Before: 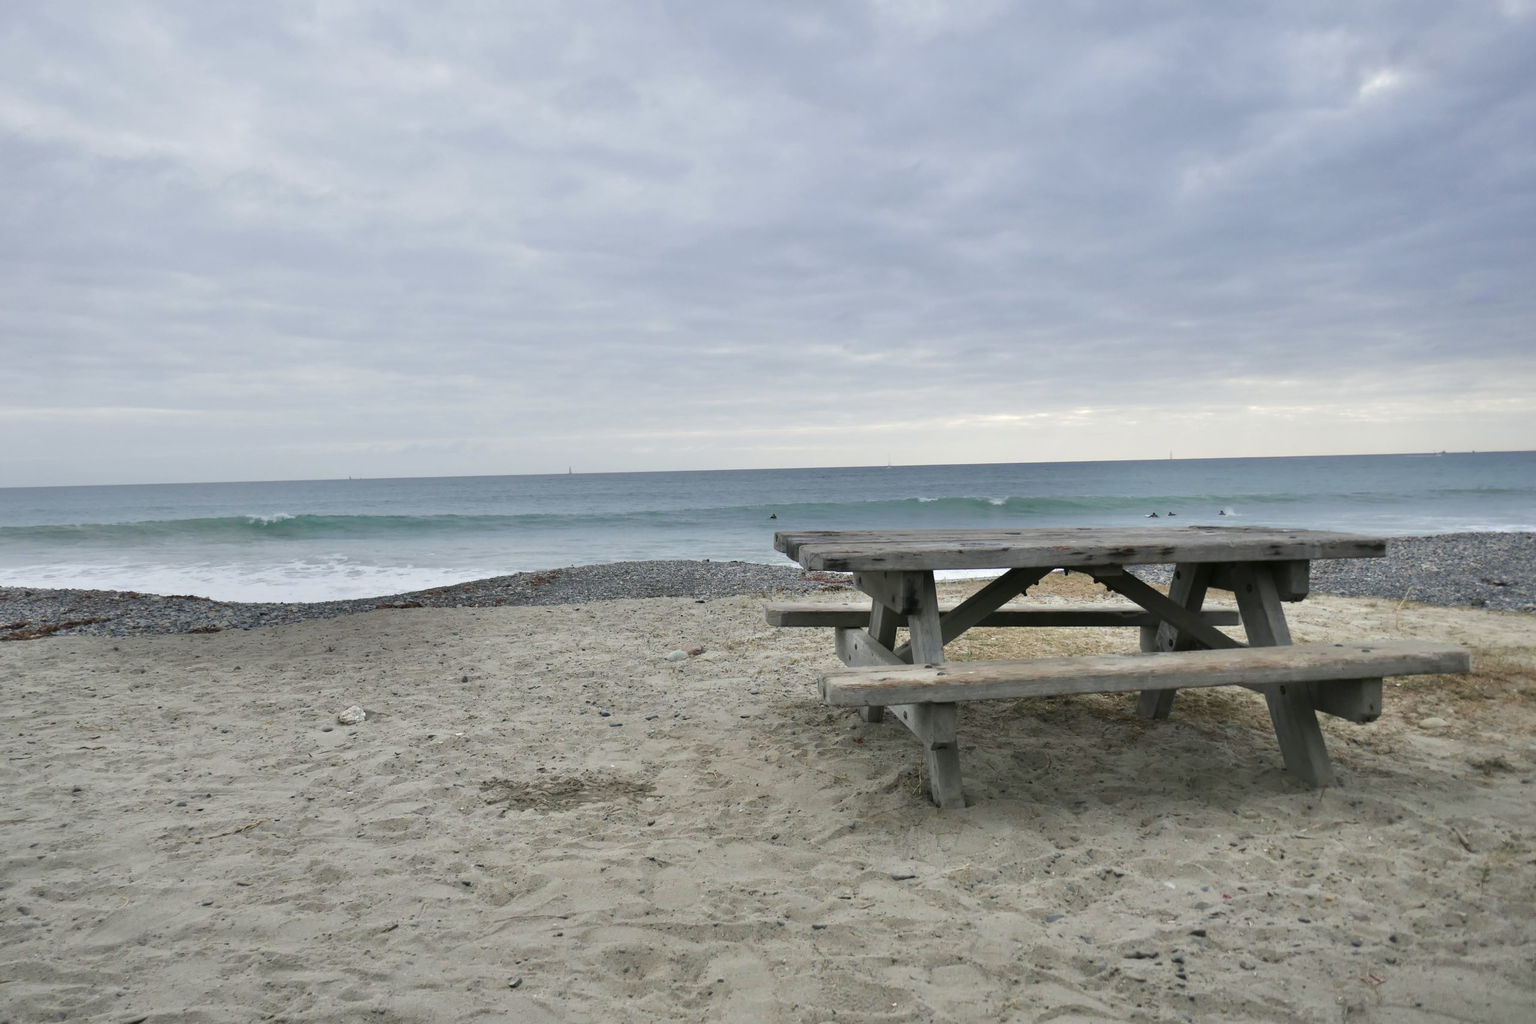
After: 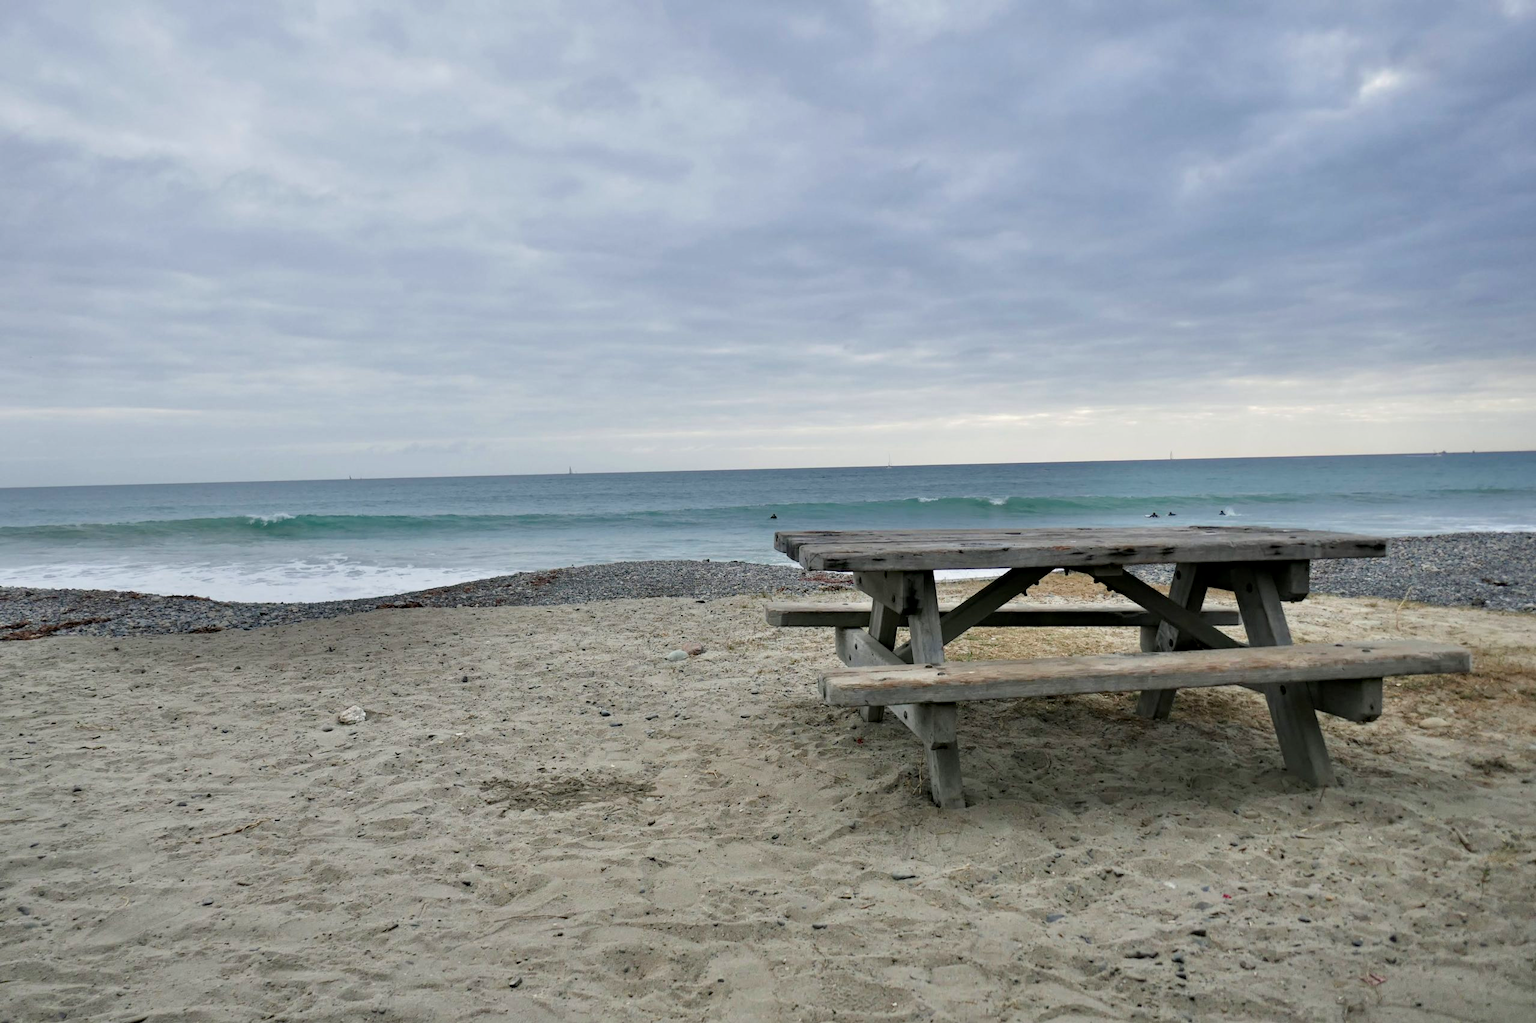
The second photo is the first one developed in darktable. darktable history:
local contrast: highlights 102%, shadows 102%, detail 119%, midtone range 0.2
haze removal: compatibility mode true, adaptive false
filmic rgb: black relative exposure -9.52 EV, white relative exposure 3.04 EV, hardness 6.13
